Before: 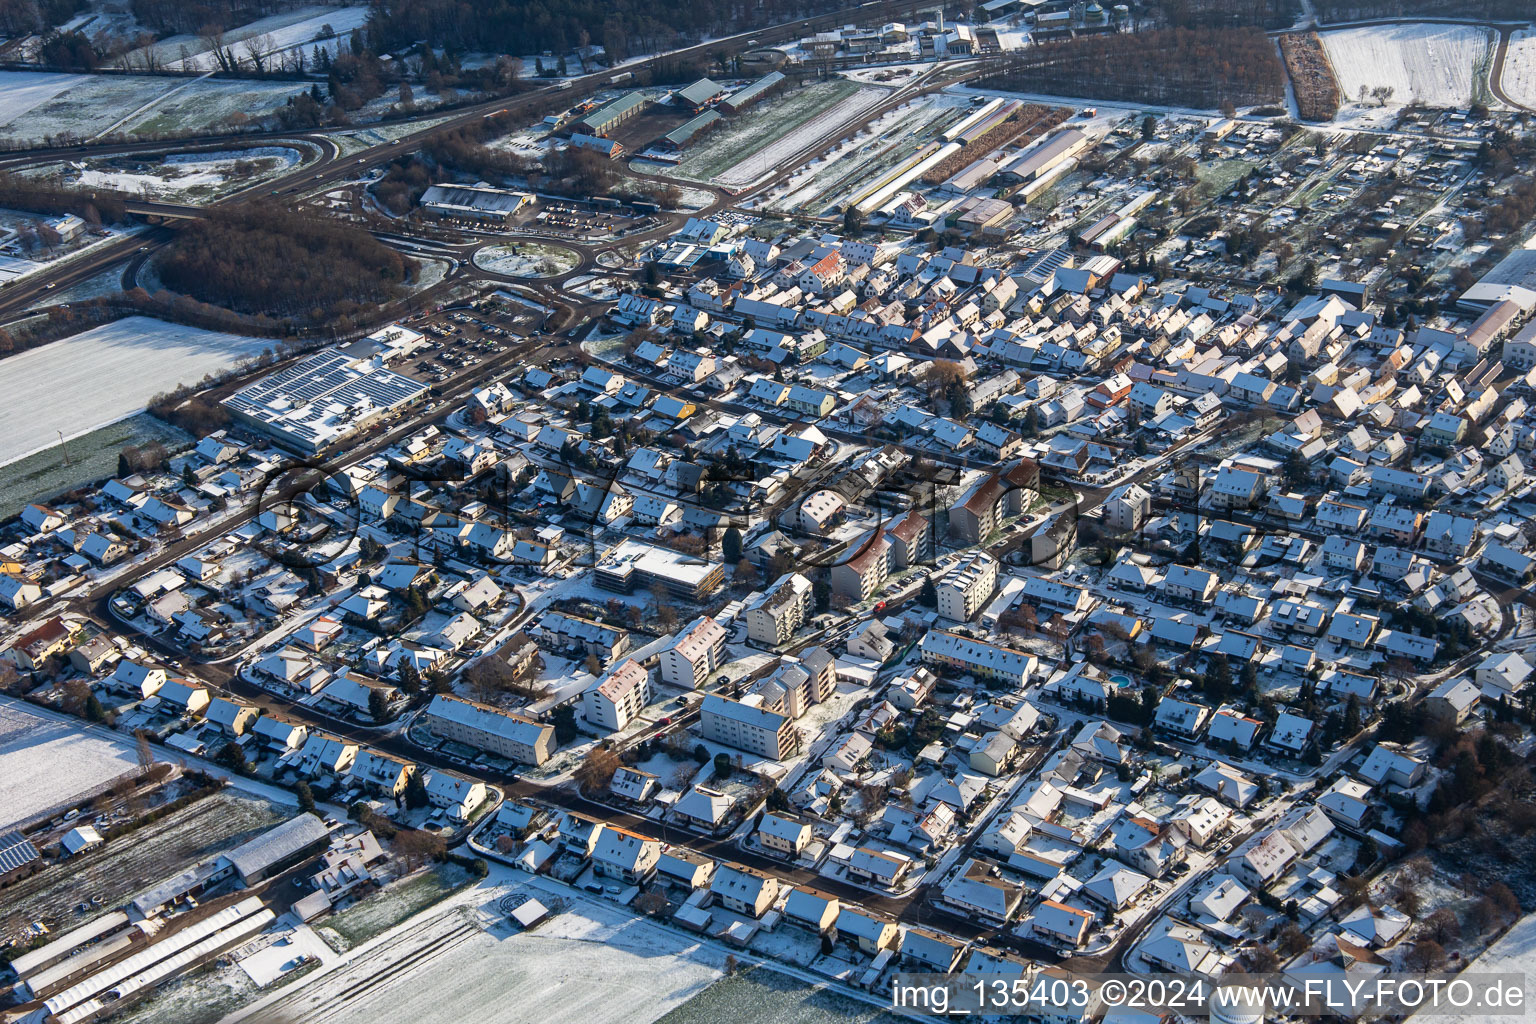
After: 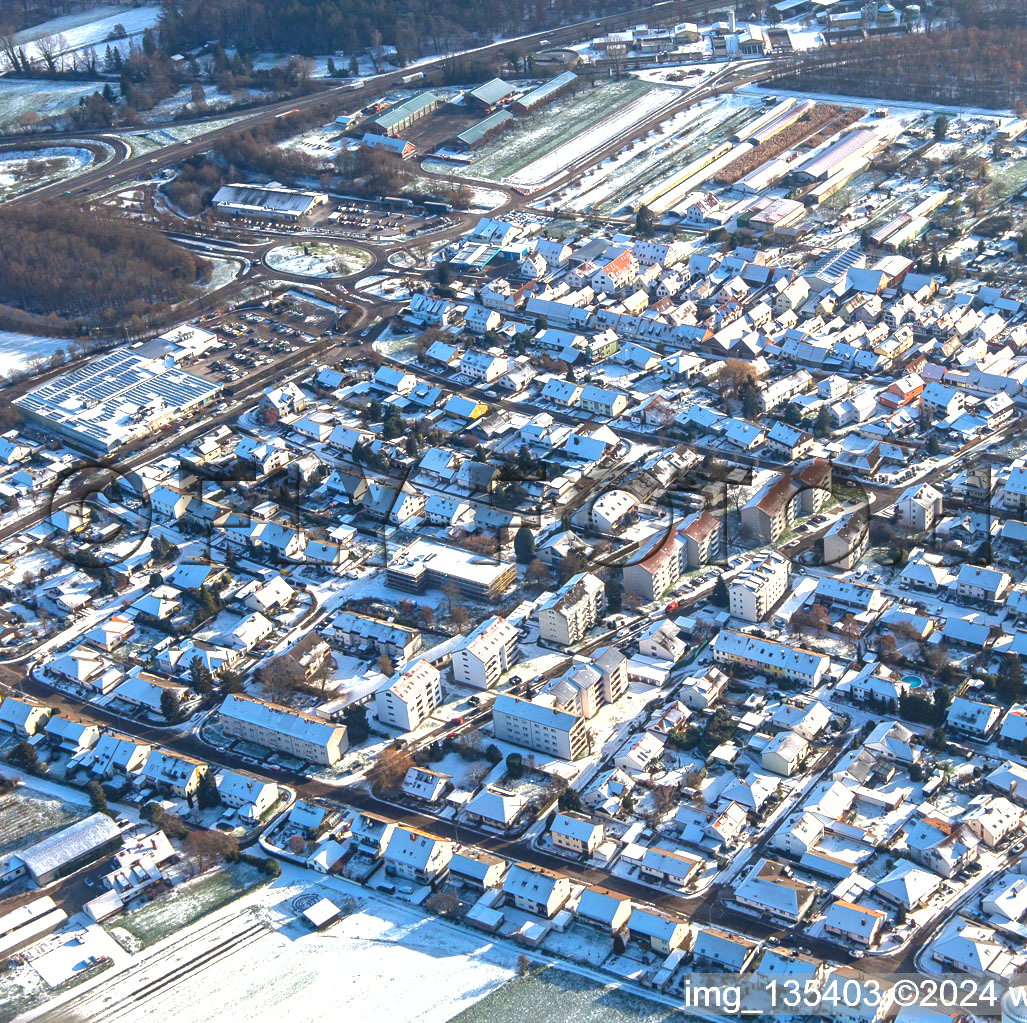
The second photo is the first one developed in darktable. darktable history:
shadows and highlights: on, module defaults
exposure: black level correction -0.002, exposure 1.111 EV, compensate exposure bias true, compensate highlight preservation false
crop and rotate: left 13.544%, right 19.54%
